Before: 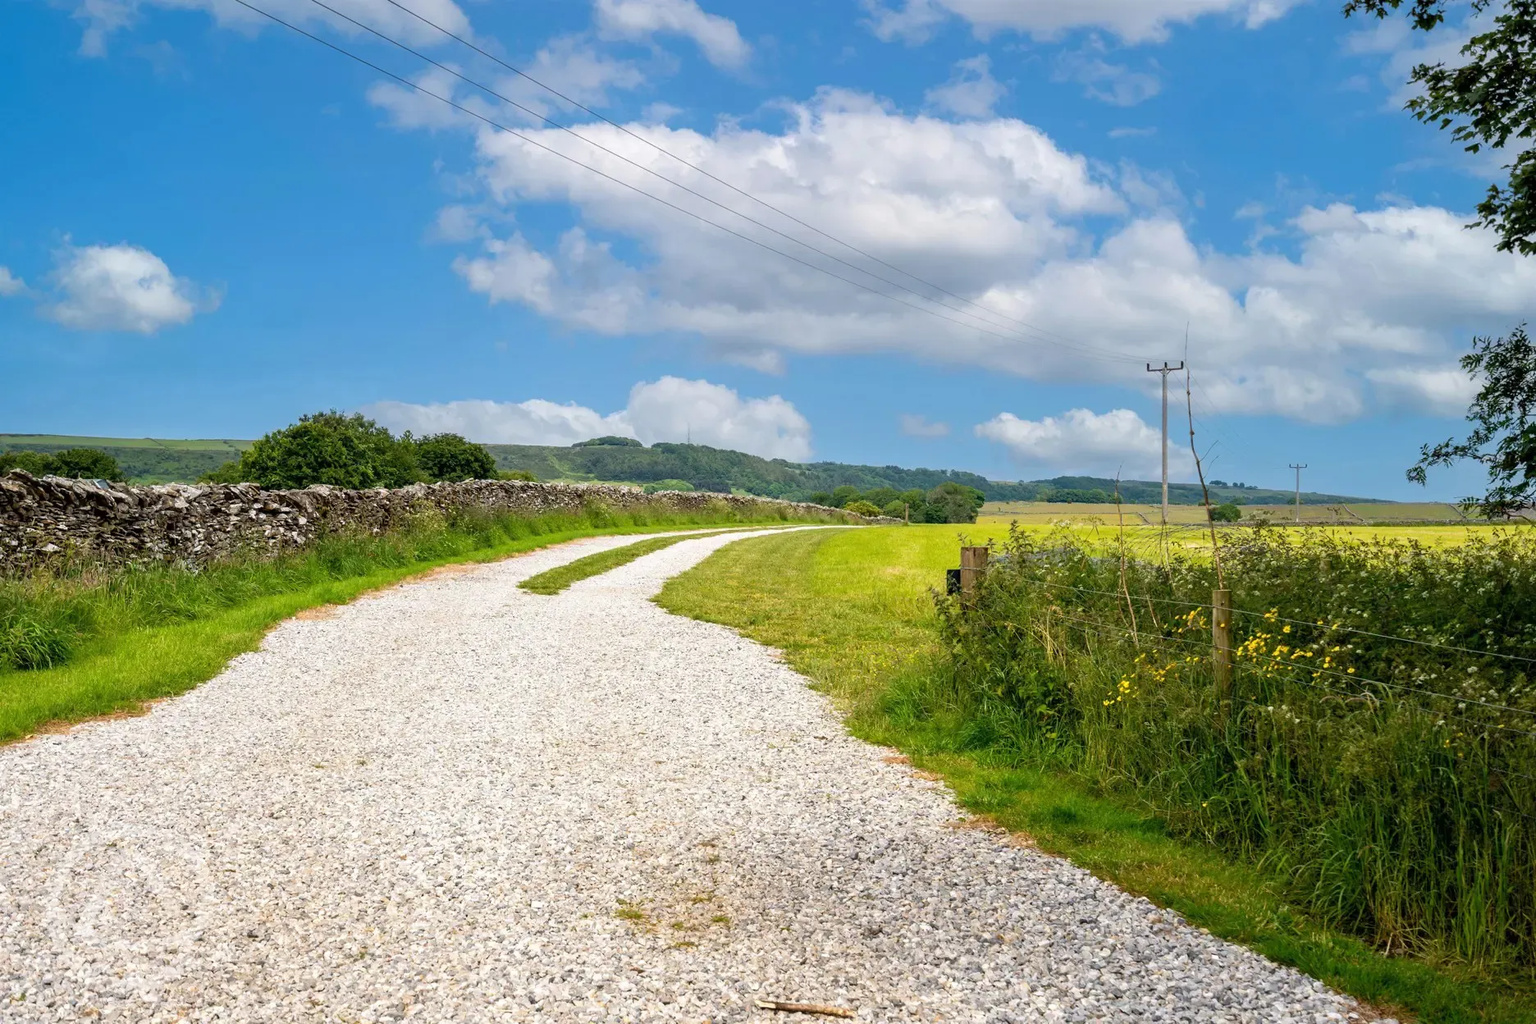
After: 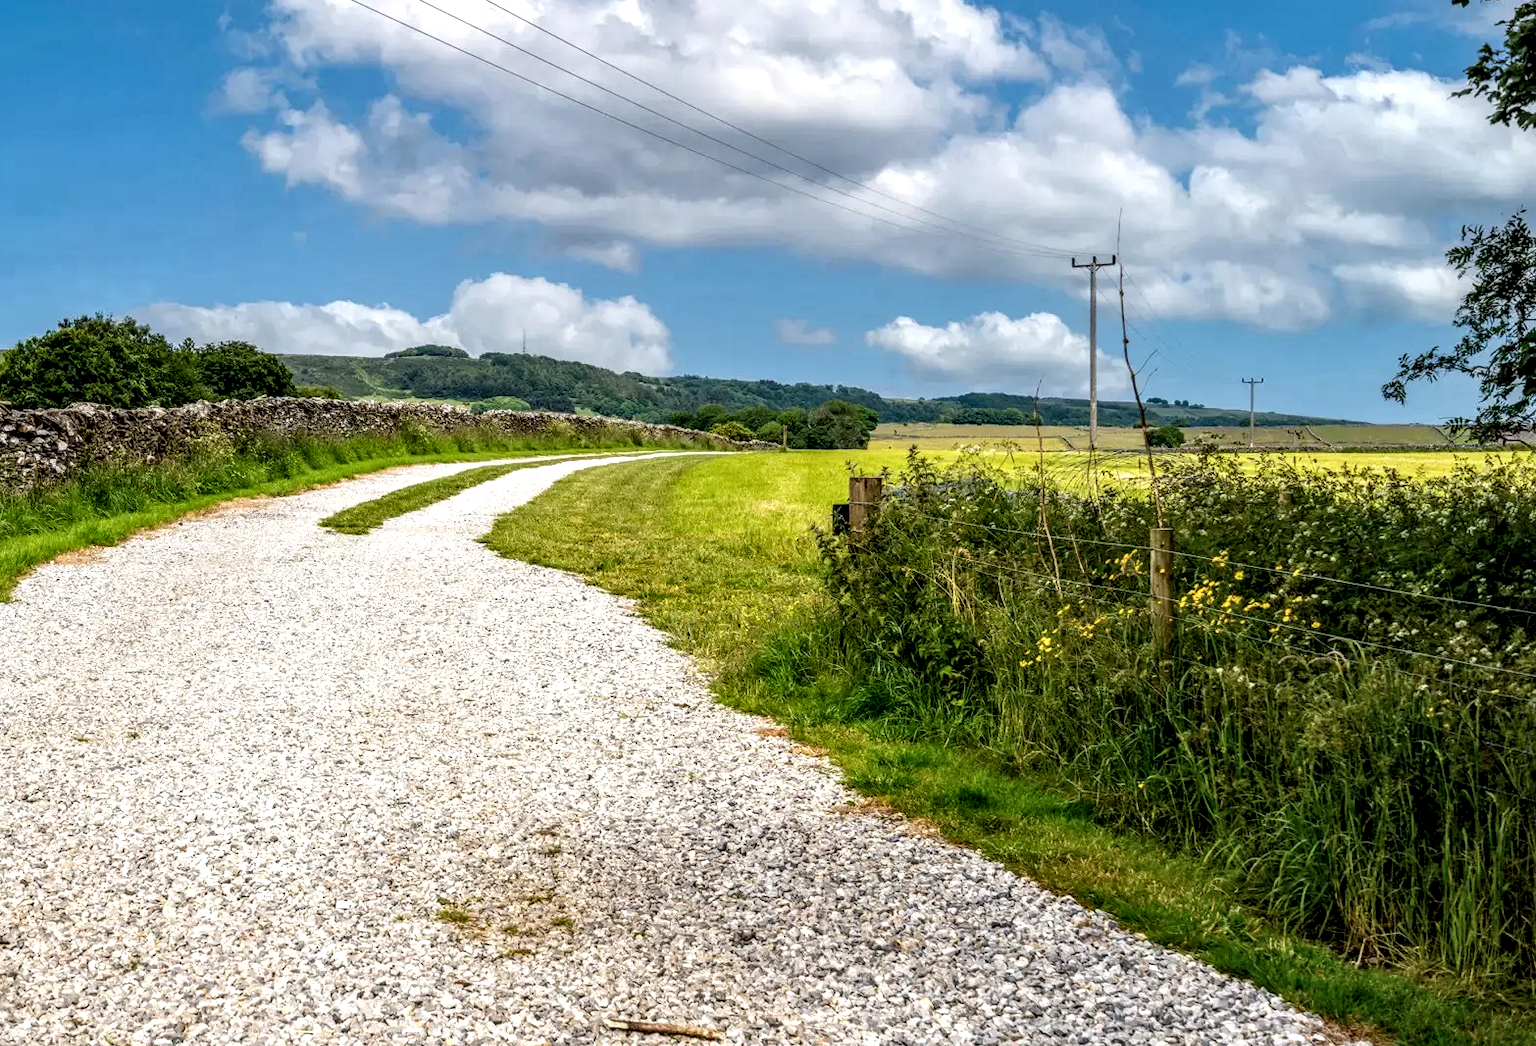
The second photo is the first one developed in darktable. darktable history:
local contrast: highlights 3%, shadows 1%, detail 182%
crop: left 16.32%, top 14.498%
